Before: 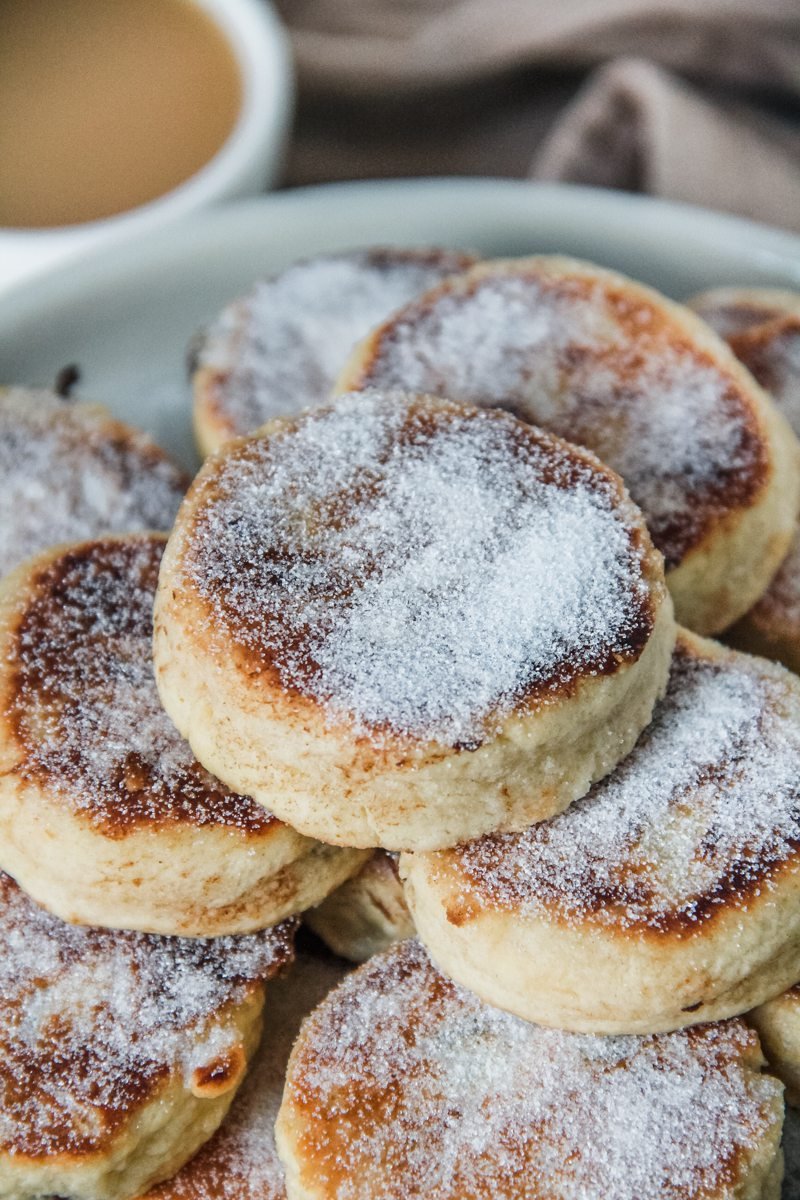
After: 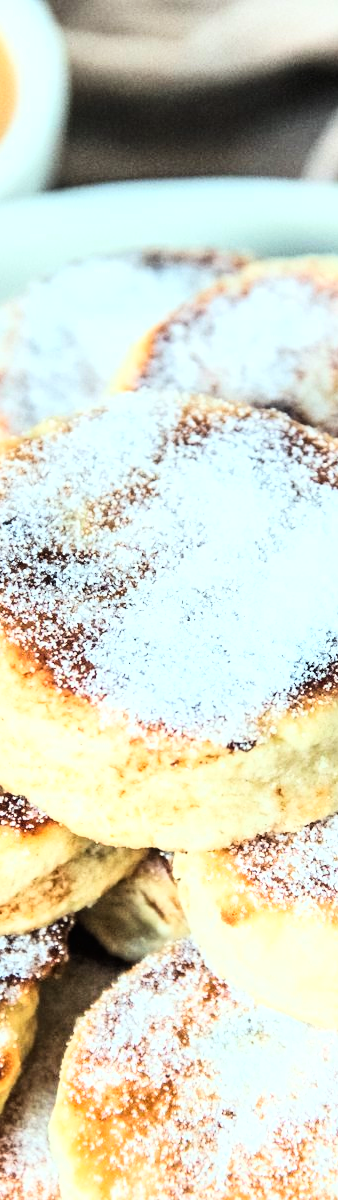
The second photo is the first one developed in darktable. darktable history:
crop: left 28.302%, right 29.397%
base curve: curves: ch0 [(0, 0) (0.007, 0.004) (0.027, 0.03) (0.046, 0.07) (0.207, 0.54) (0.442, 0.872) (0.673, 0.972) (1, 1)]
color correction: highlights a* -6.72, highlights b* 0.673
shadows and highlights: shadows -10.17, white point adjustment 1.38, highlights 9.17
exposure: exposure 0.208 EV, compensate highlight preservation false
